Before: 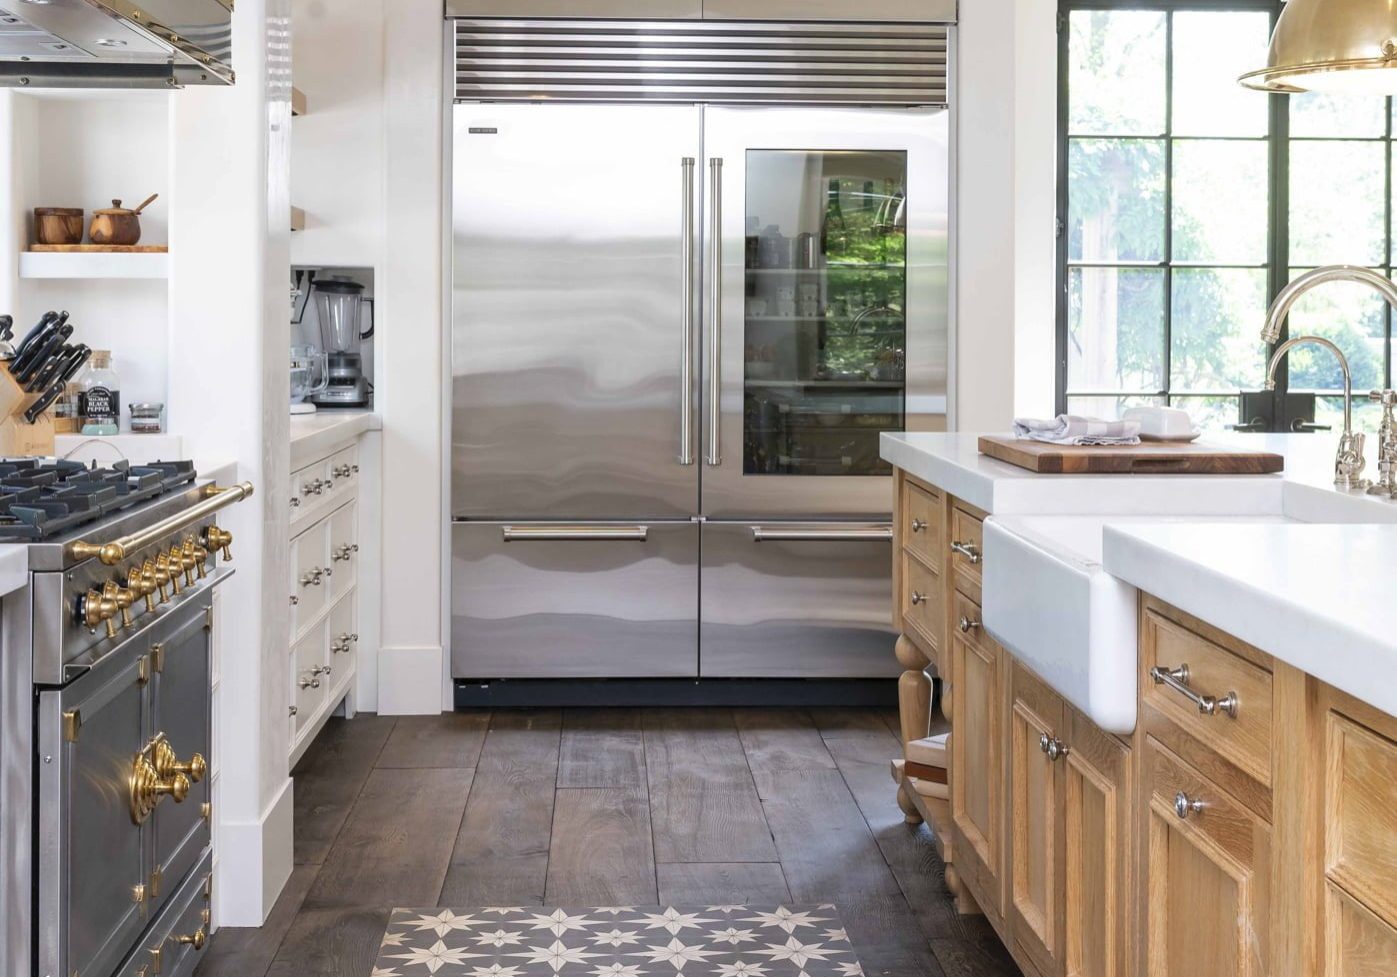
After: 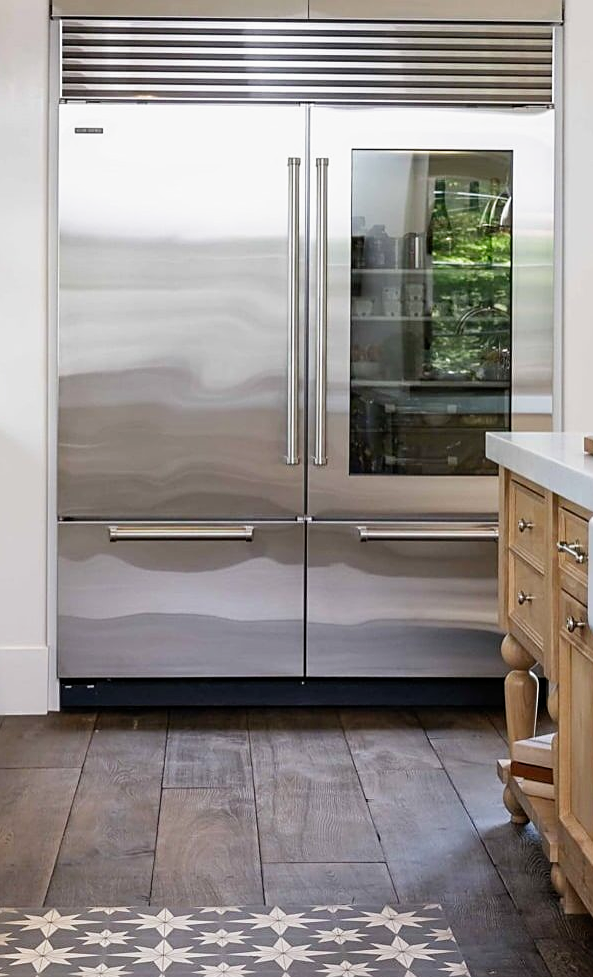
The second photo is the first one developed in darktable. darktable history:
sharpen: on, module defaults
crop: left 28.255%, right 29.241%
filmic rgb: black relative exposure -12.76 EV, white relative exposure 2.81 EV, target black luminance 0%, hardness 8.56, latitude 70.77%, contrast 1.135, shadows ↔ highlights balance -1.04%, preserve chrominance no, color science v3 (2019), use custom middle-gray values true
